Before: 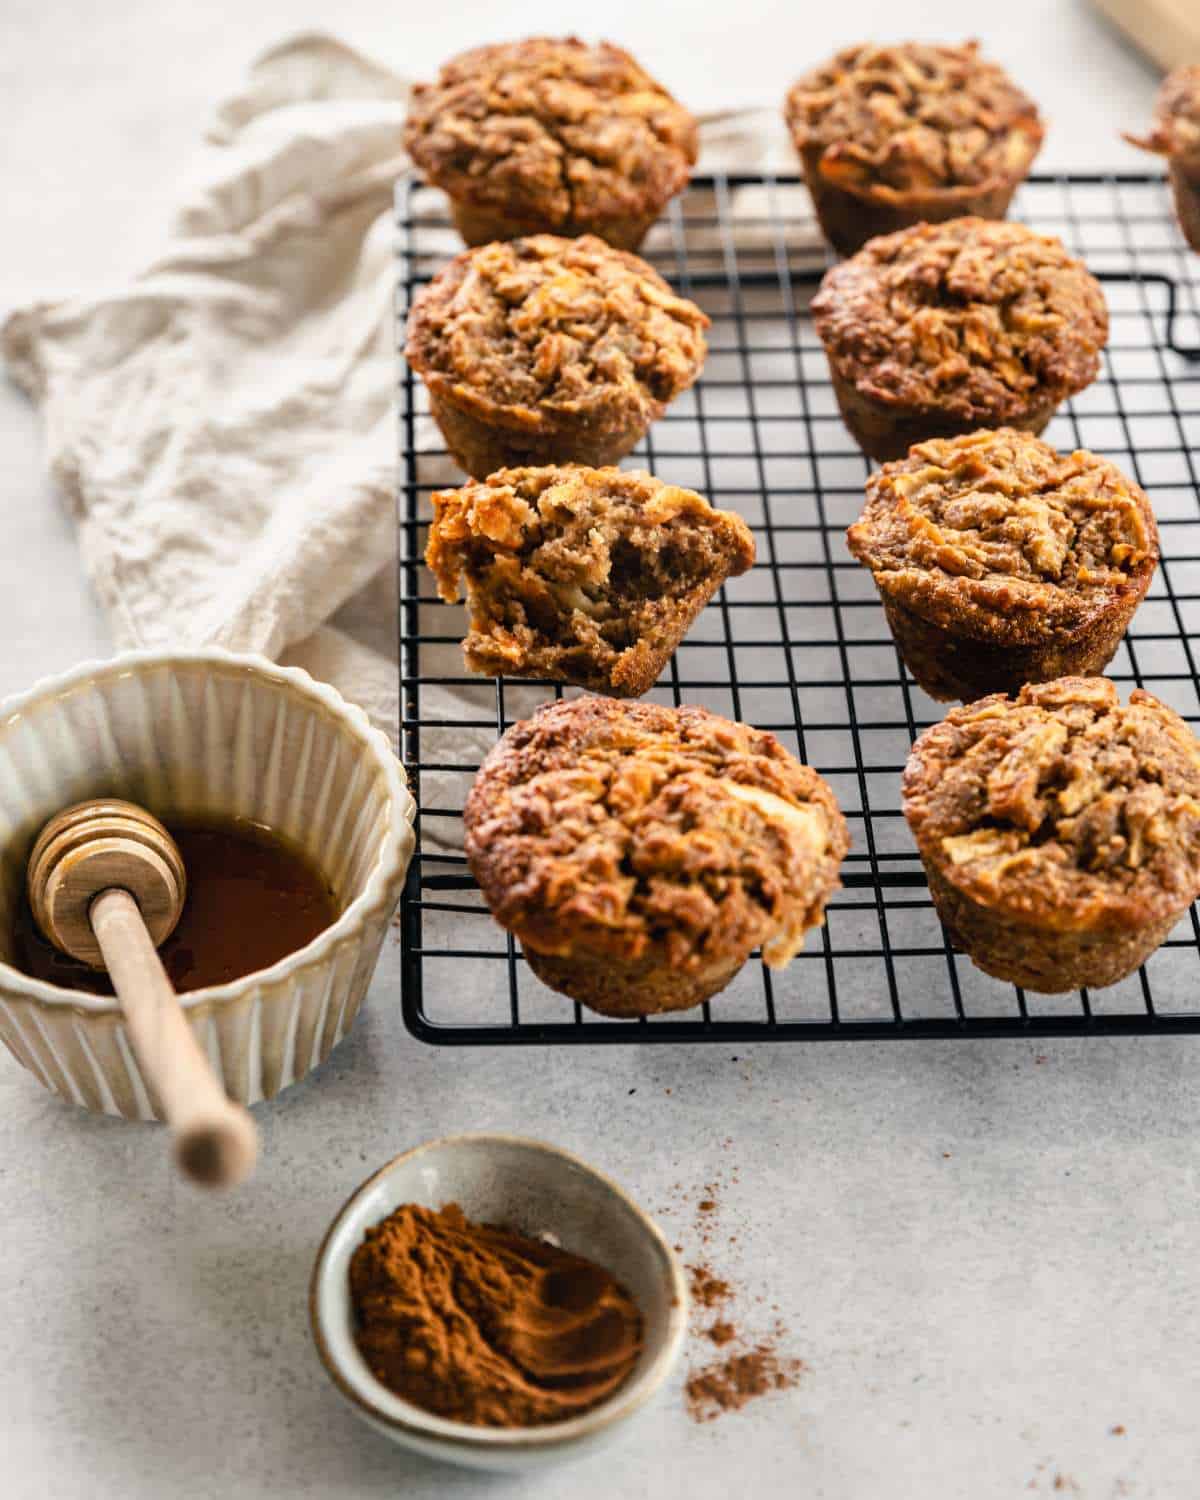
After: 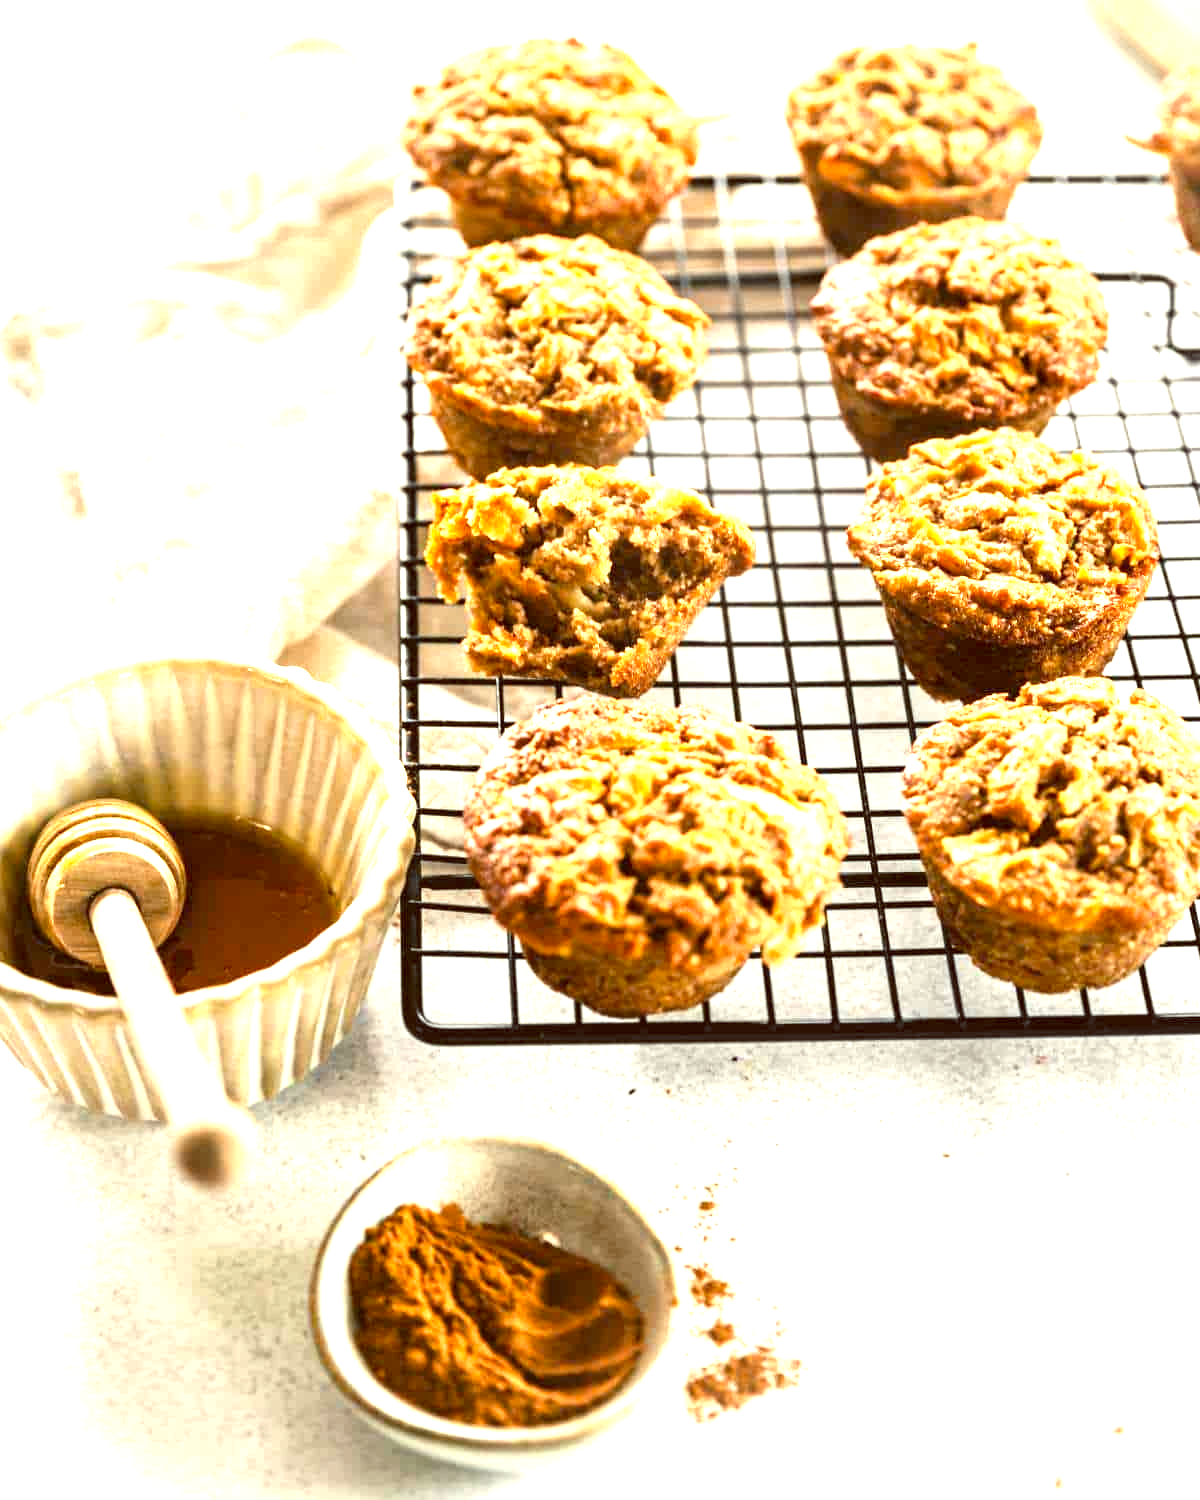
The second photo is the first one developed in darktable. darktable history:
color balance: lift [1.001, 1.007, 1, 0.993], gamma [1.023, 1.026, 1.01, 0.974], gain [0.964, 1.059, 1.073, 0.927]
exposure: black level correction 0, exposure 1.75 EV, compensate exposure bias true, compensate highlight preservation false
